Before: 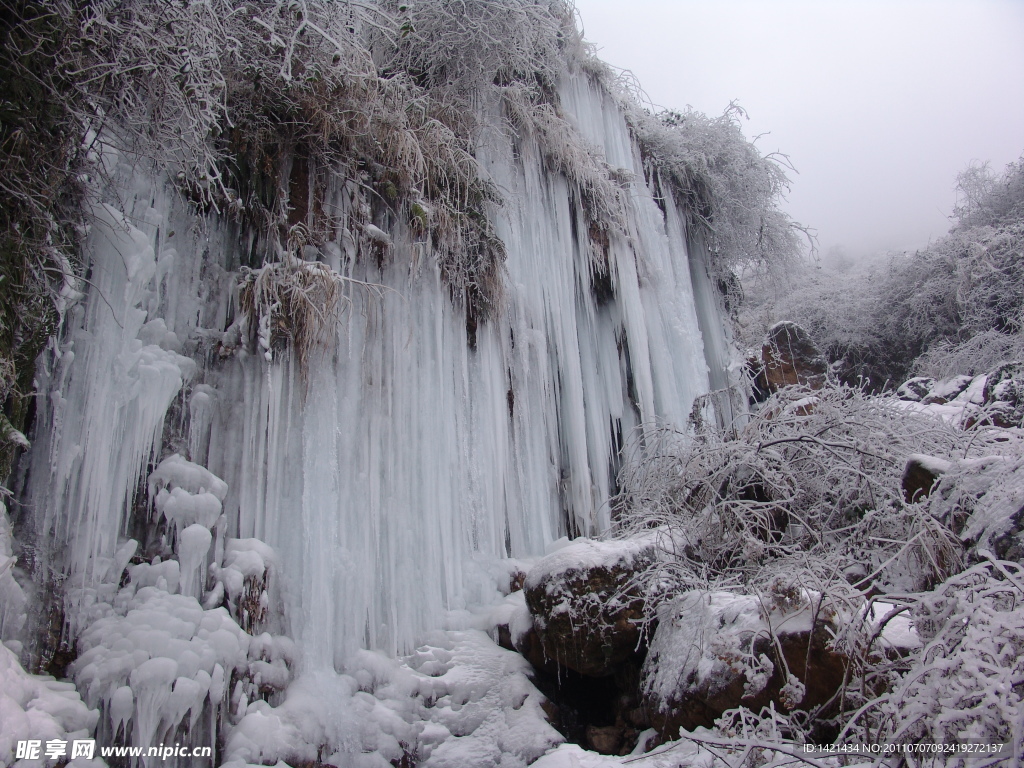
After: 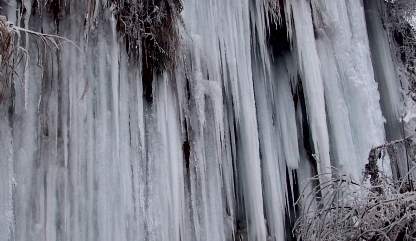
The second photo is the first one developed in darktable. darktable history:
contrast brightness saturation: contrast 0.141
crop: left 31.722%, top 32.513%, right 27.618%, bottom 36.098%
tone curve: curves: ch0 [(0, 0) (0.059, 0.027) (0.162, 0.125) (0.304, 0.279) (0.547, 0.532) (0.828, 0.815) (1, 0.983)]; ch1 [(0, 0) (0.23, 0.166) (0.34, 0.298) (0.371, 0.334) (0.435, 0.408) (0.477, 0.469) (0.499, 0.498) (0.529, 0.544) (0.559, 0.587) (0.743, 0.798) (1, 1)]; ch2 [(0, 0) (0.431, 0.414) (0.498, 0.503) (0.524, 0.531) (0.568, 0.567) (0.6, 0.597) (0.643, 0.631) (0.74, 0.721) (1, 1)], color space Lab, independent channels, preserve colors none
contrast equalizer: y [[0.6 ×6], [0.55 ×6], [0 ×6], [0 ×6], [0 ×6]], mix 0.279
exposure: black level correction 0, exposure -0.723 EV, compensate highlight preservation false
shadows and highlights: shadows 43.71, white point adjustment -1.46, soften with gaussian
local contrast: mode bilateral grid, contrast 20, coarseness 50, detail 159%, midtone range 0.2
tone equalizer: -8 EV -0.73 EV, -7 EV -0.666 EV, -6 EV -0.615 EV, -5 EV -0.367 EV, -3 EV 0.388 EV, -2 EV 0.6 EV, -1 EV 0.679 EV, +0 EV 0.728 EV, edges refinement/feathering 500, mask exposure compensation -1.57 EV, preserve details no
